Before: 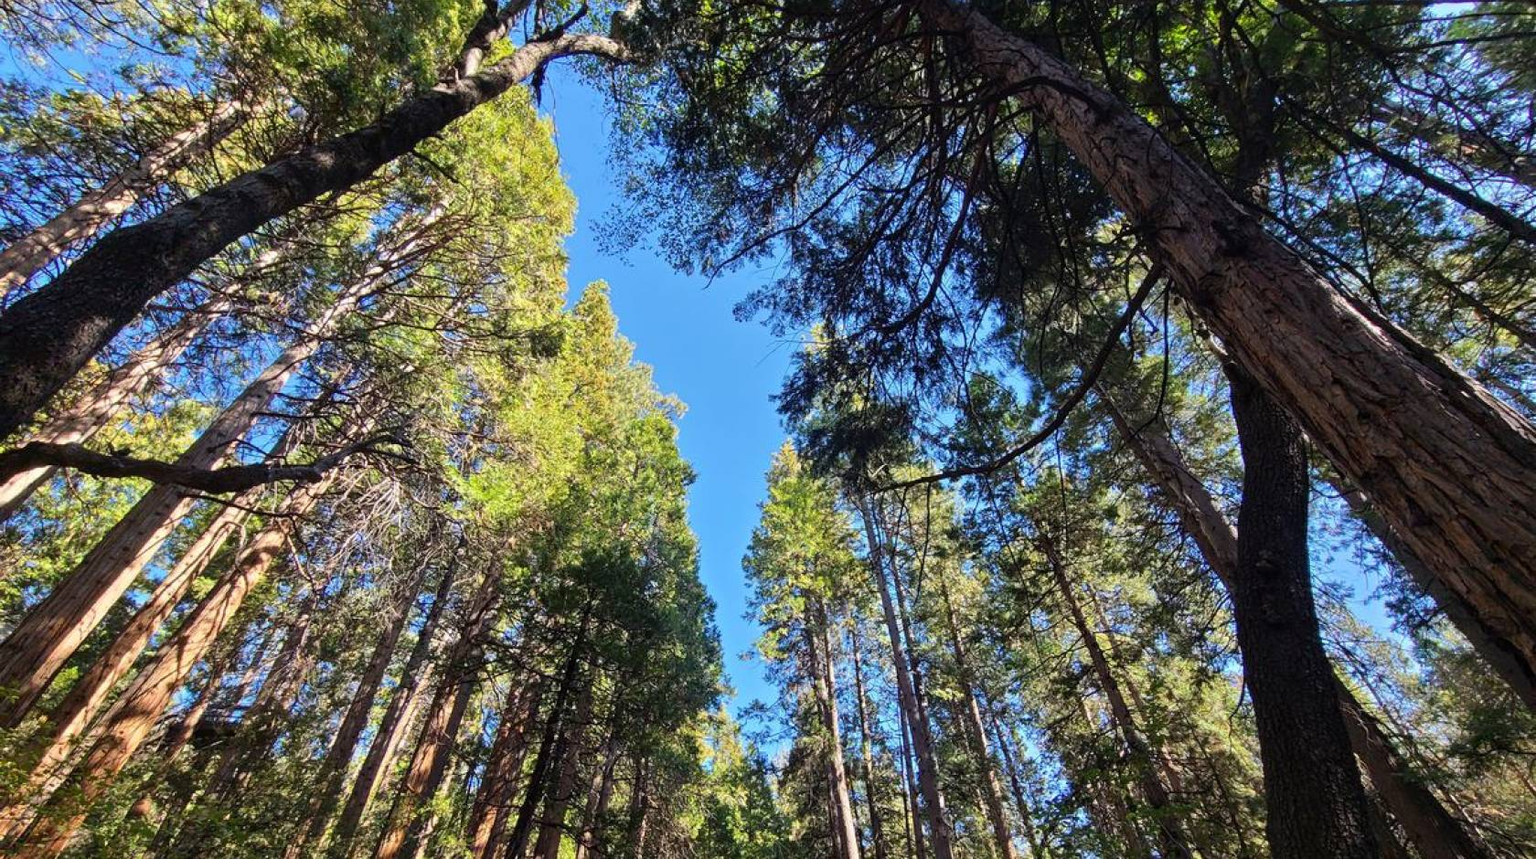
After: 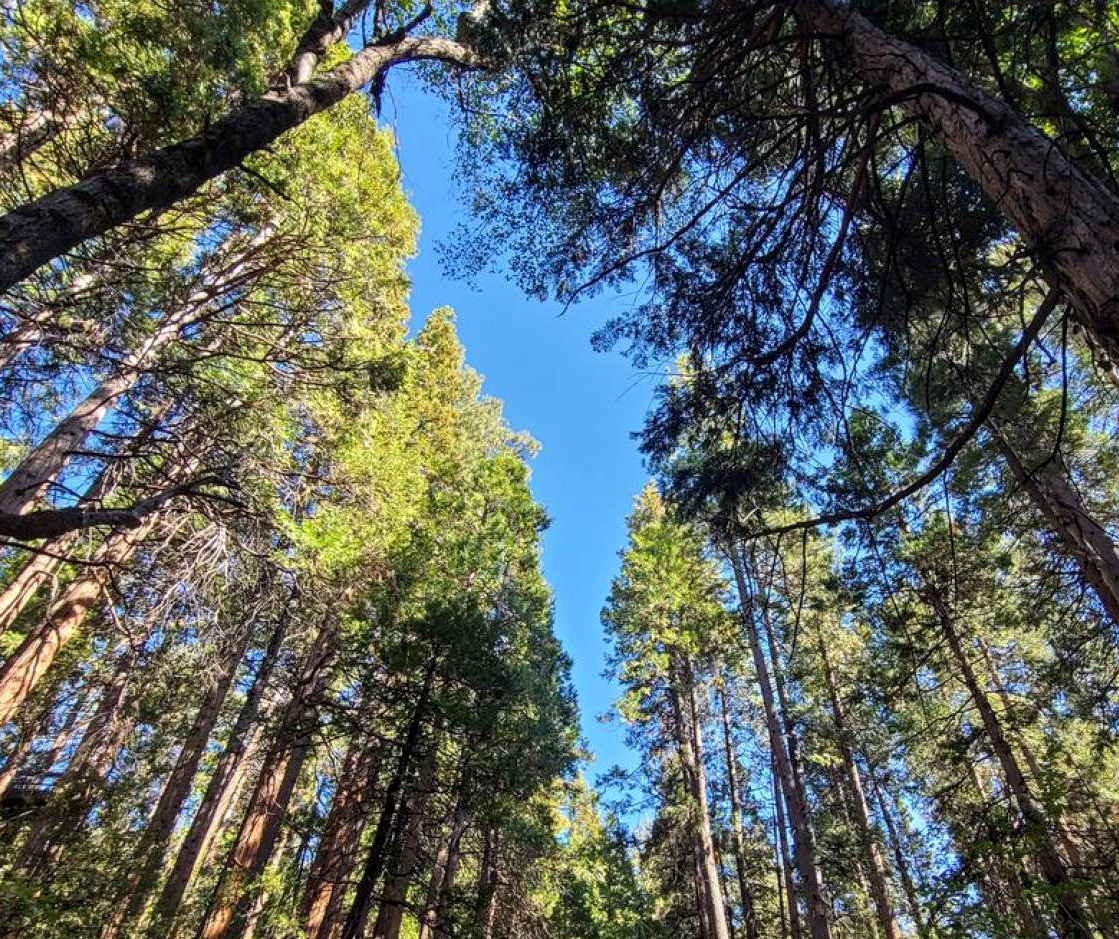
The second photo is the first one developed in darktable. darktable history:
local contrast: on, module defaults
crop and rotate: left 12.564%, right 20.801%
